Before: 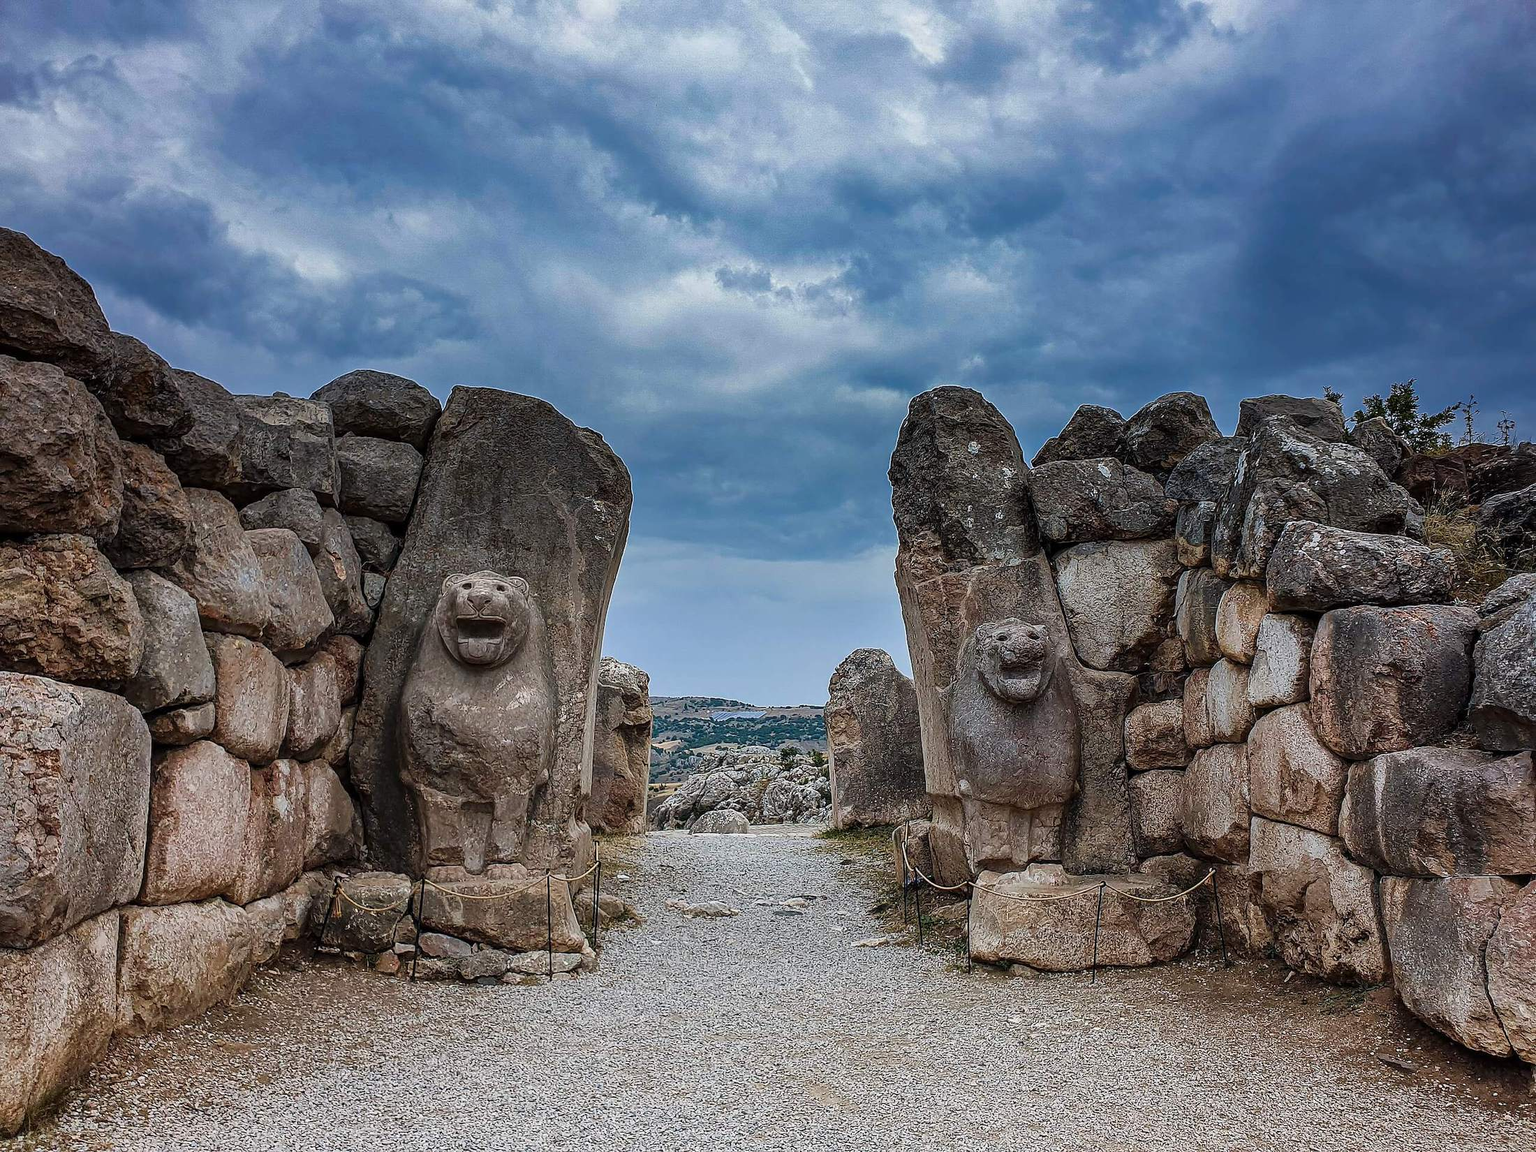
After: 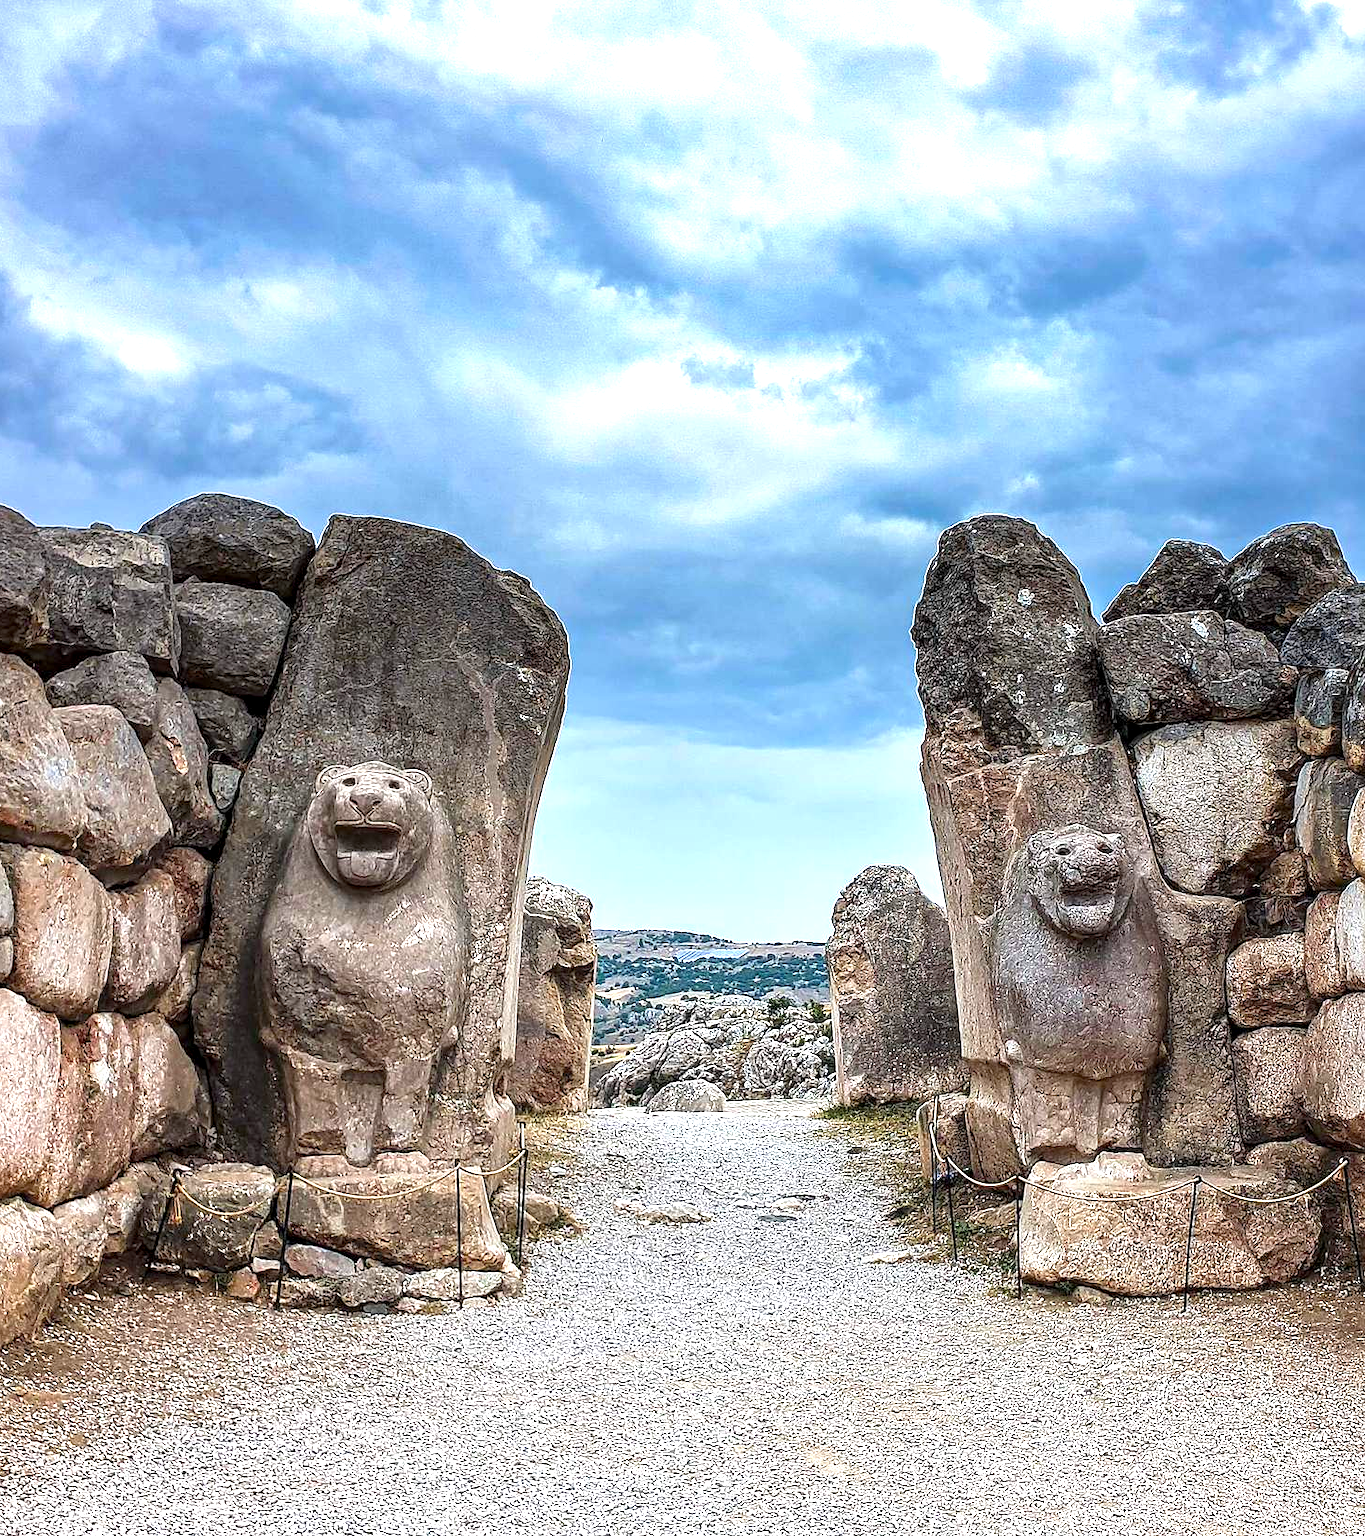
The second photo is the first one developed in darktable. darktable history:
crop and rotate: left 13.409%, right 19.924%
exposure: black level correction 0.001, exposure 1.3 EV, compensate highlight preservation false
